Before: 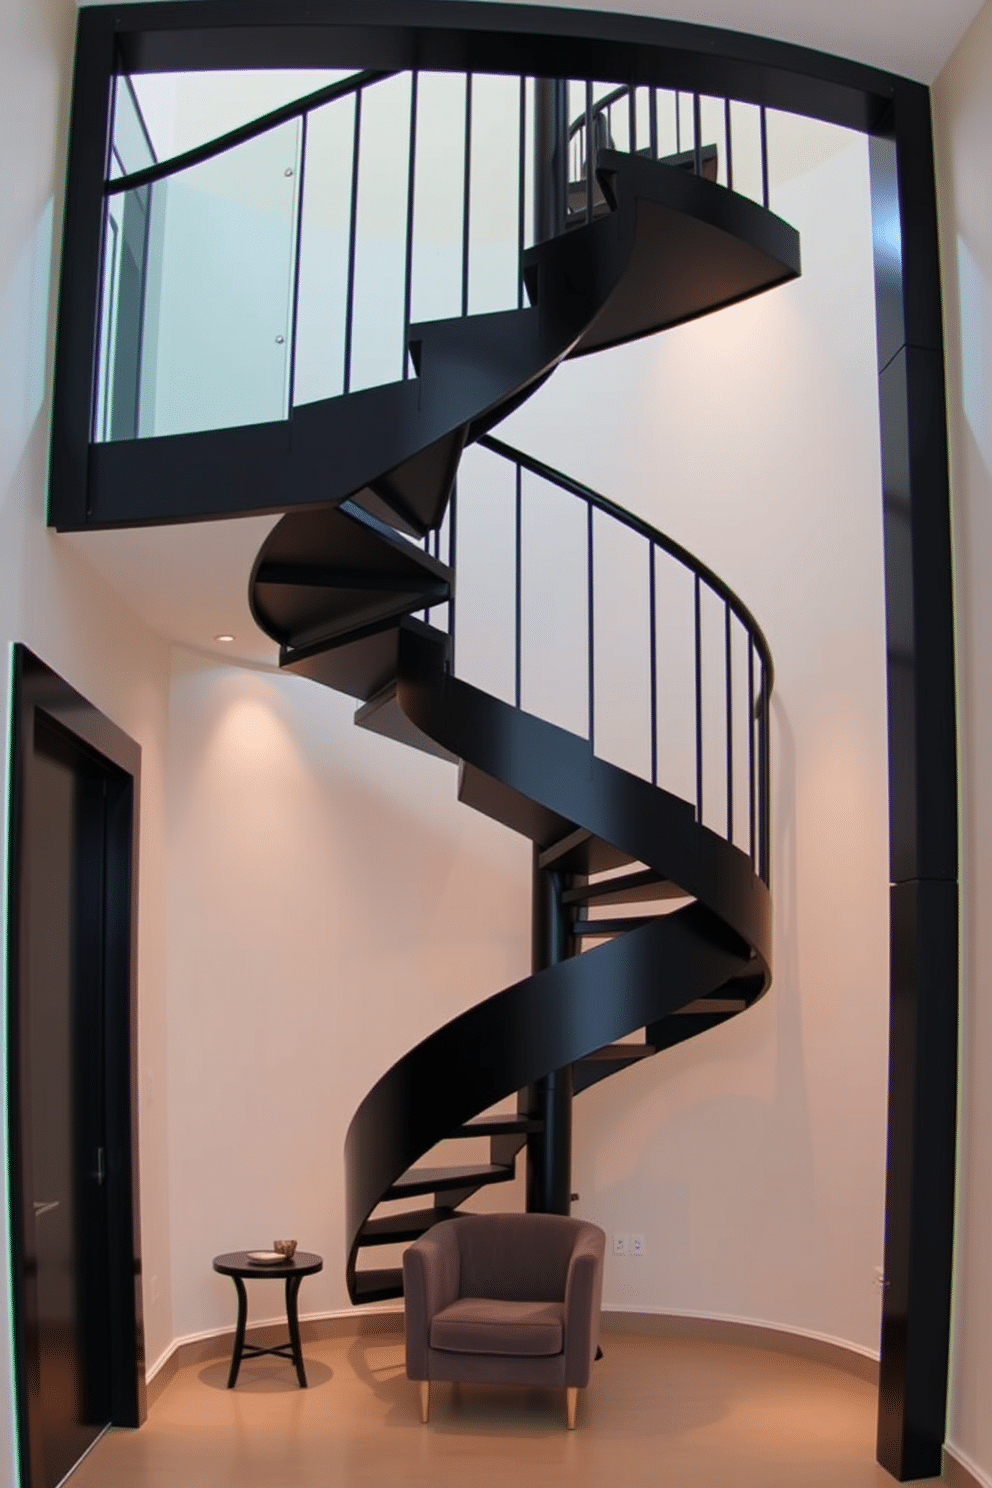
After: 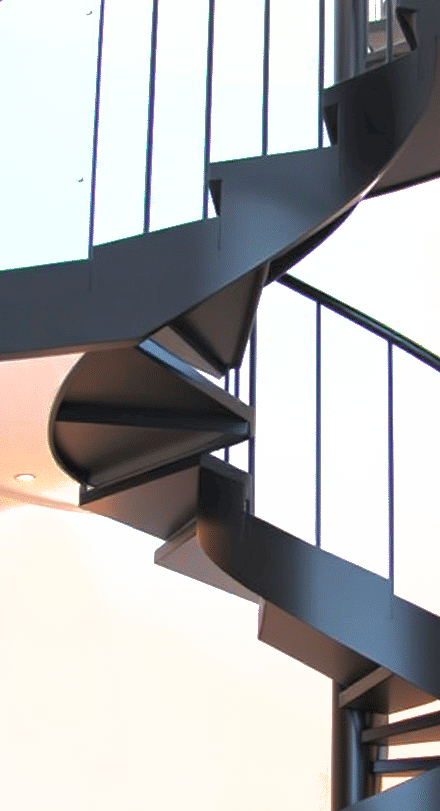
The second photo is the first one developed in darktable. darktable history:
crop: left 20.186%, top 10.828%, right 35.417%, bottom 34.627%
shadows and highlights: shadows 39.38, highlights -60.09, highlights color adjustment 41.43%
exposure: black level correction 0, exposure 1.614 EV, compensate exposure bias true, compensate highlight preservation false
